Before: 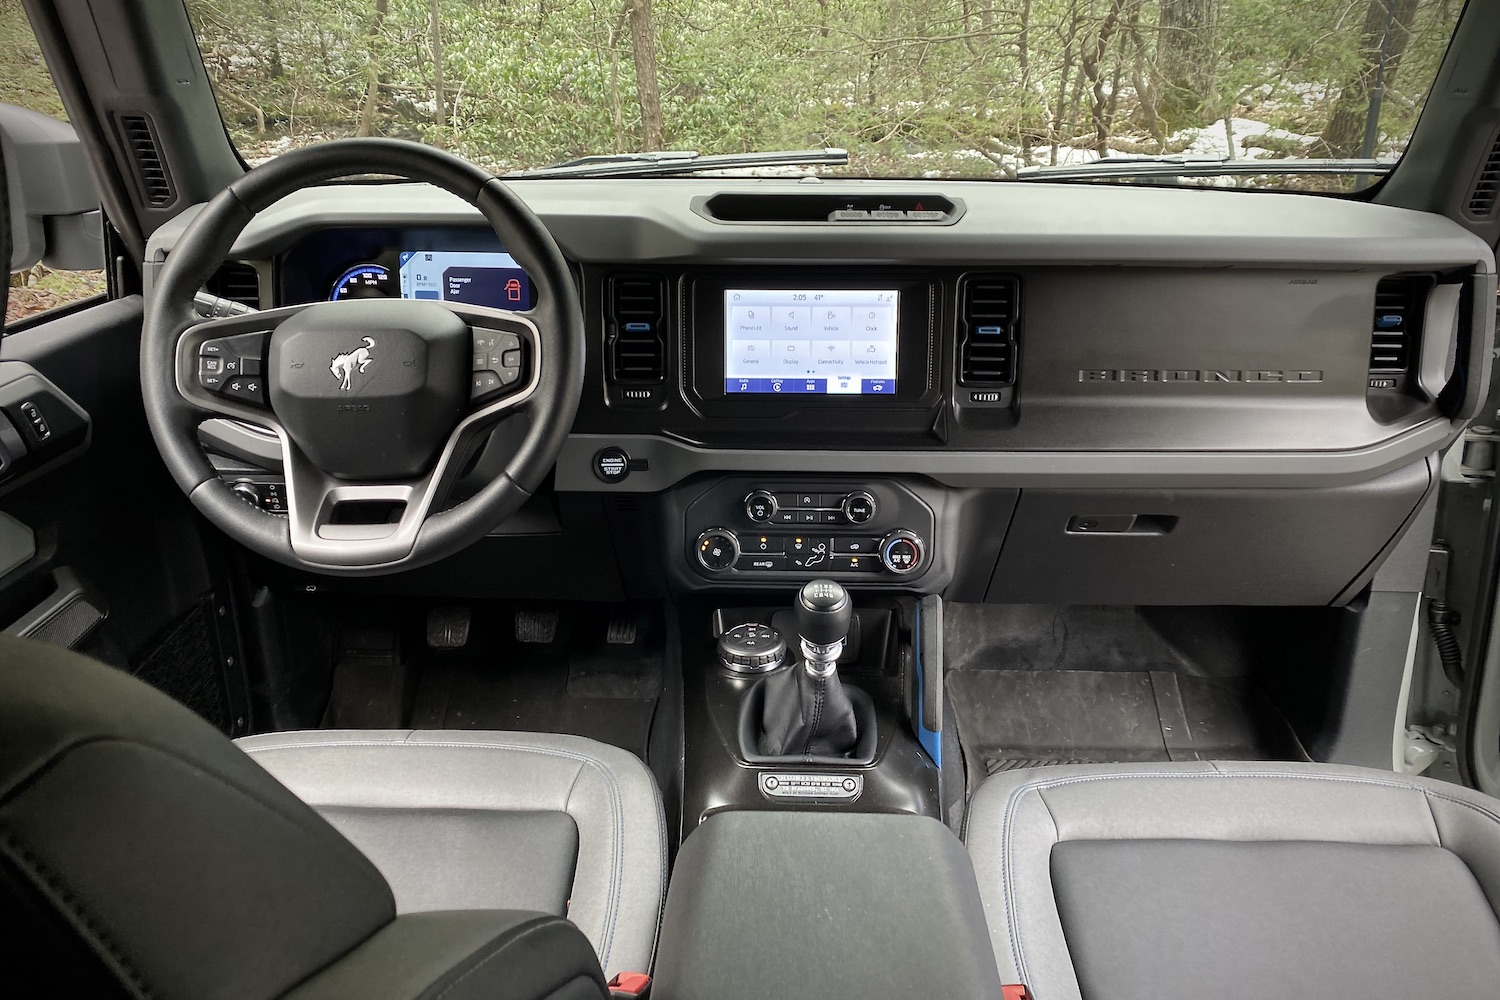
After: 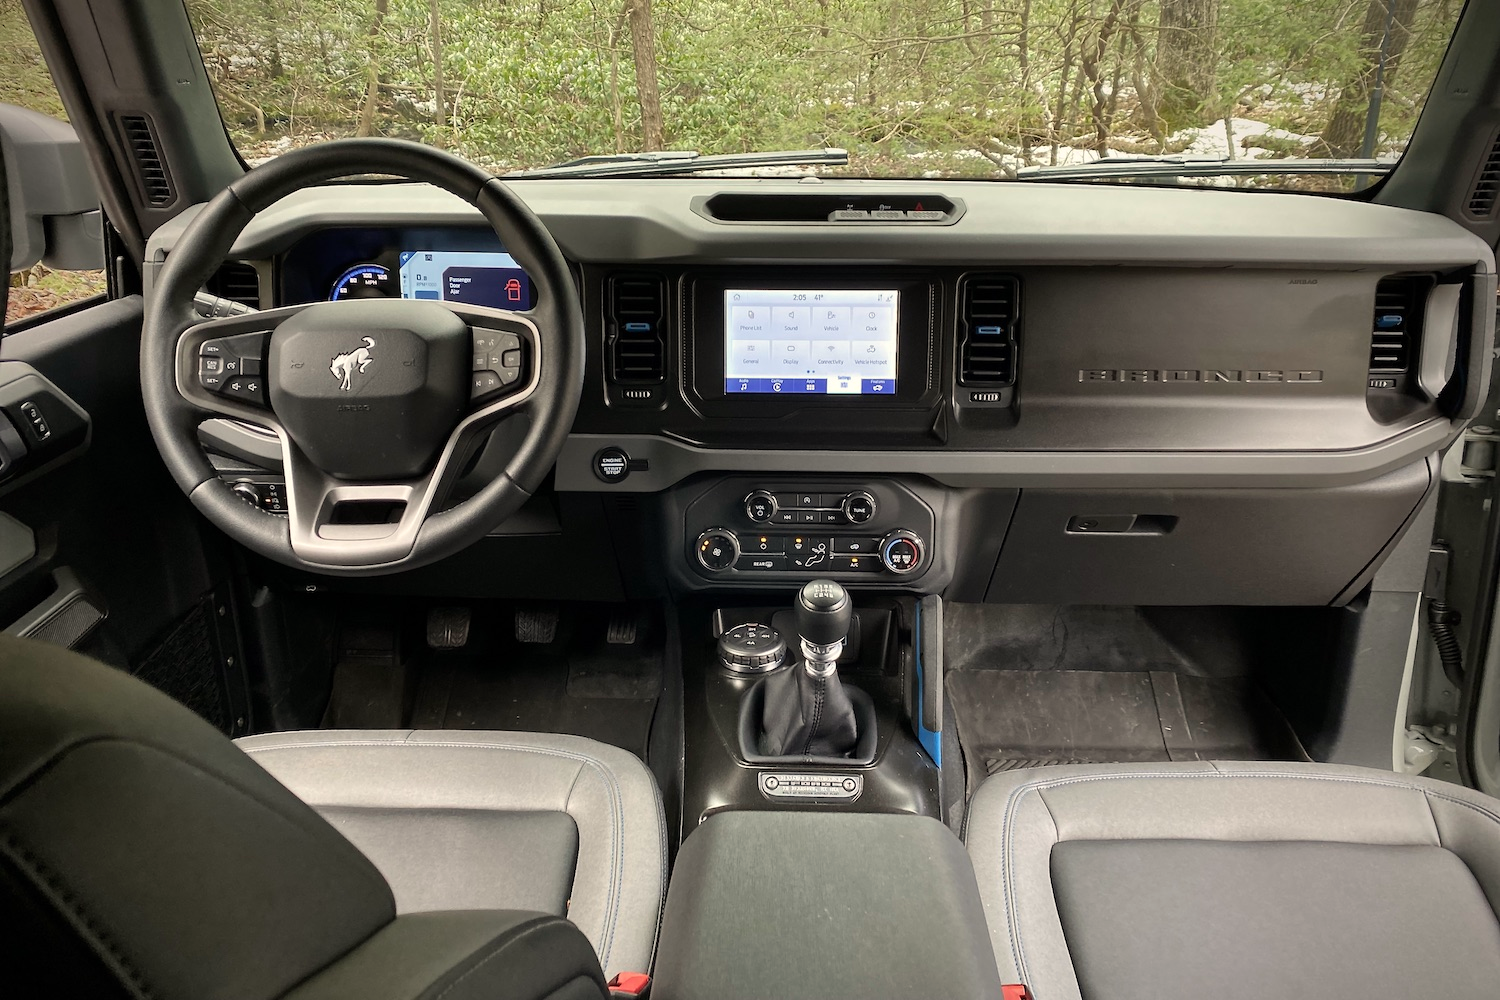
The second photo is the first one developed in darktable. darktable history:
color calibration: gray › normalize channels true, x 0.335, y 0.348, temperature 5437.94 K, gamut compression 0.02
tone equalizer: edges refinement/feathering 500, mask exposure compensation -1.57 EV, preserve details no
